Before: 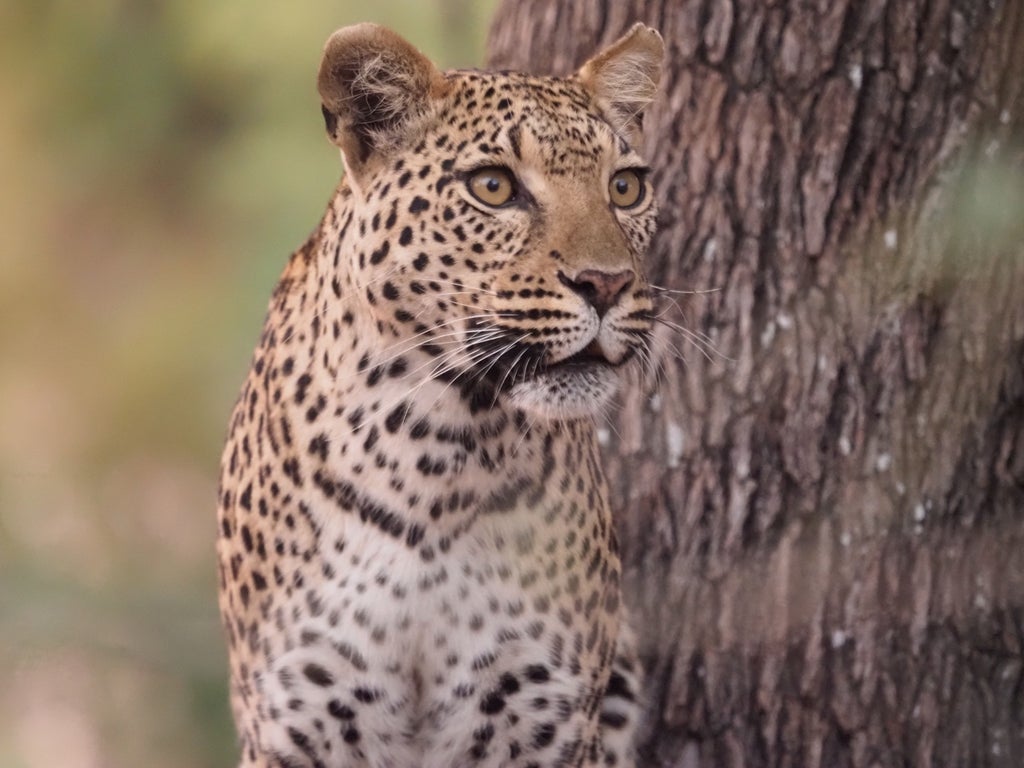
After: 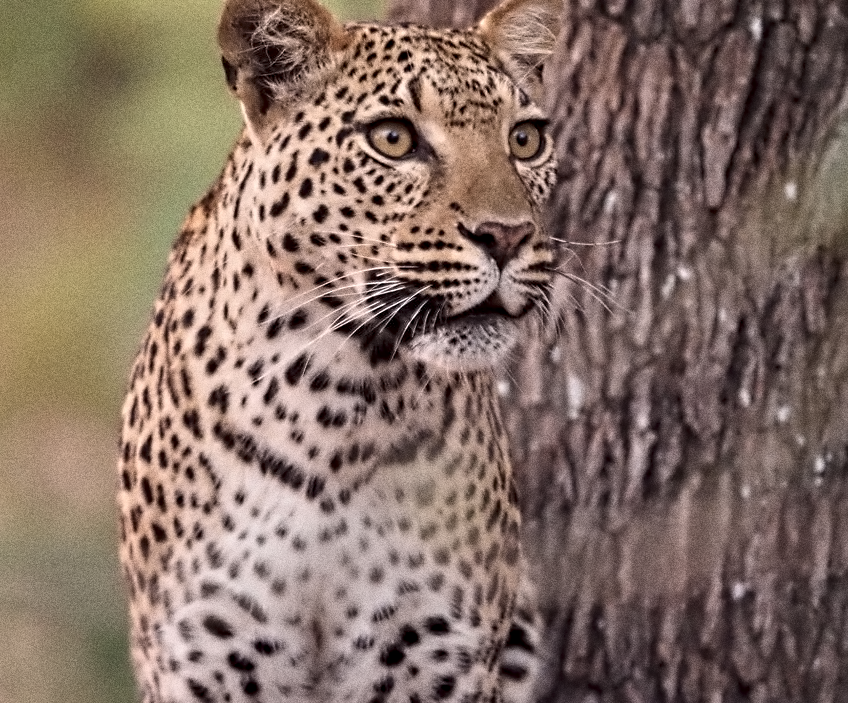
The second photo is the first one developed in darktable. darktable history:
grain: coarseness 0.09 ISO, strength 40%
contrast equalizer: octaves 7, y [[0.5, 0.542, 0.583, 0.625, 0.667, 0.708], [0.5 ×6], [0.5 ×6], [0, 0.033, 0.067, 0.1, 0.133, 0.167], [0, 0.05, 0.1, 0.15, 0.2, 0.25]]
crop: left 9.807%, top 6.259%, right 7.334%, bottom 2.177%
